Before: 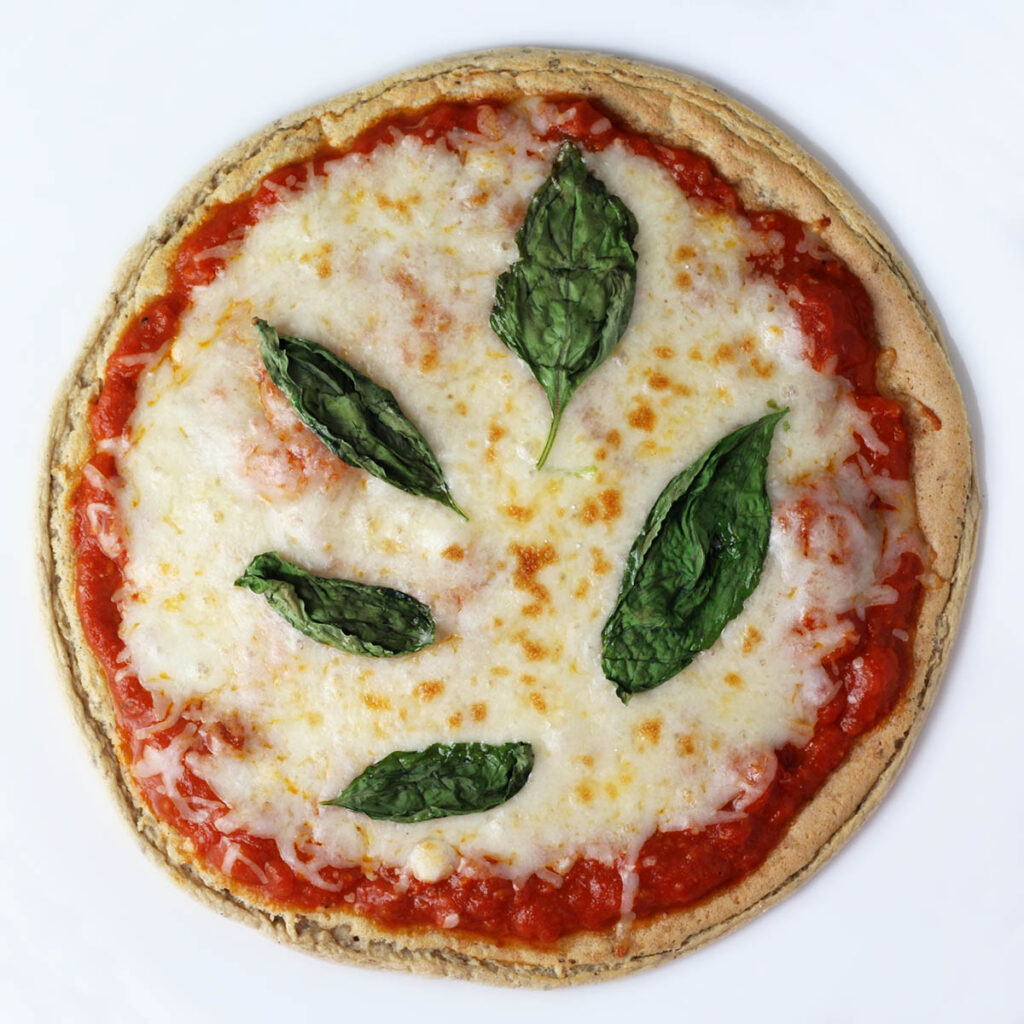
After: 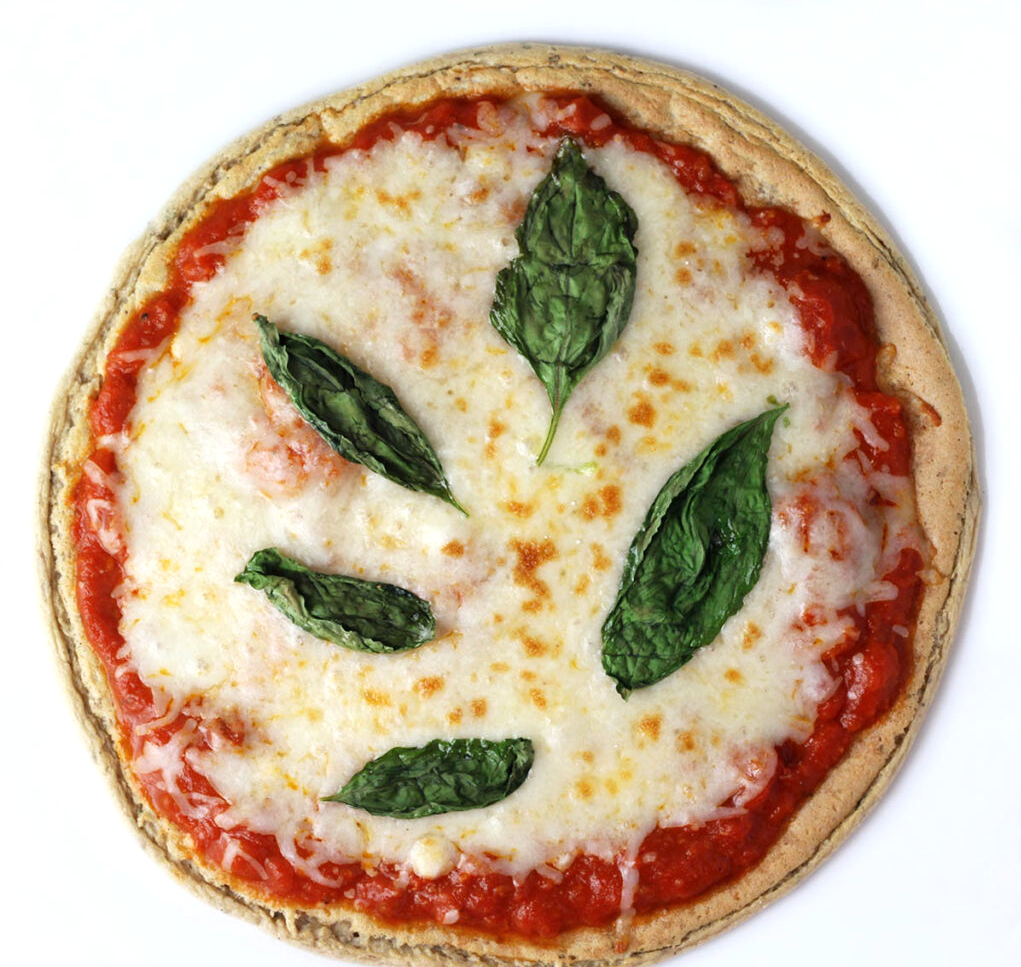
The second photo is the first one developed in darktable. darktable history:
crop: top 0.448%, right 0.264%, bottom 5.045%
exposure: exposure 0.2 EV, compensate highlight preservation false
